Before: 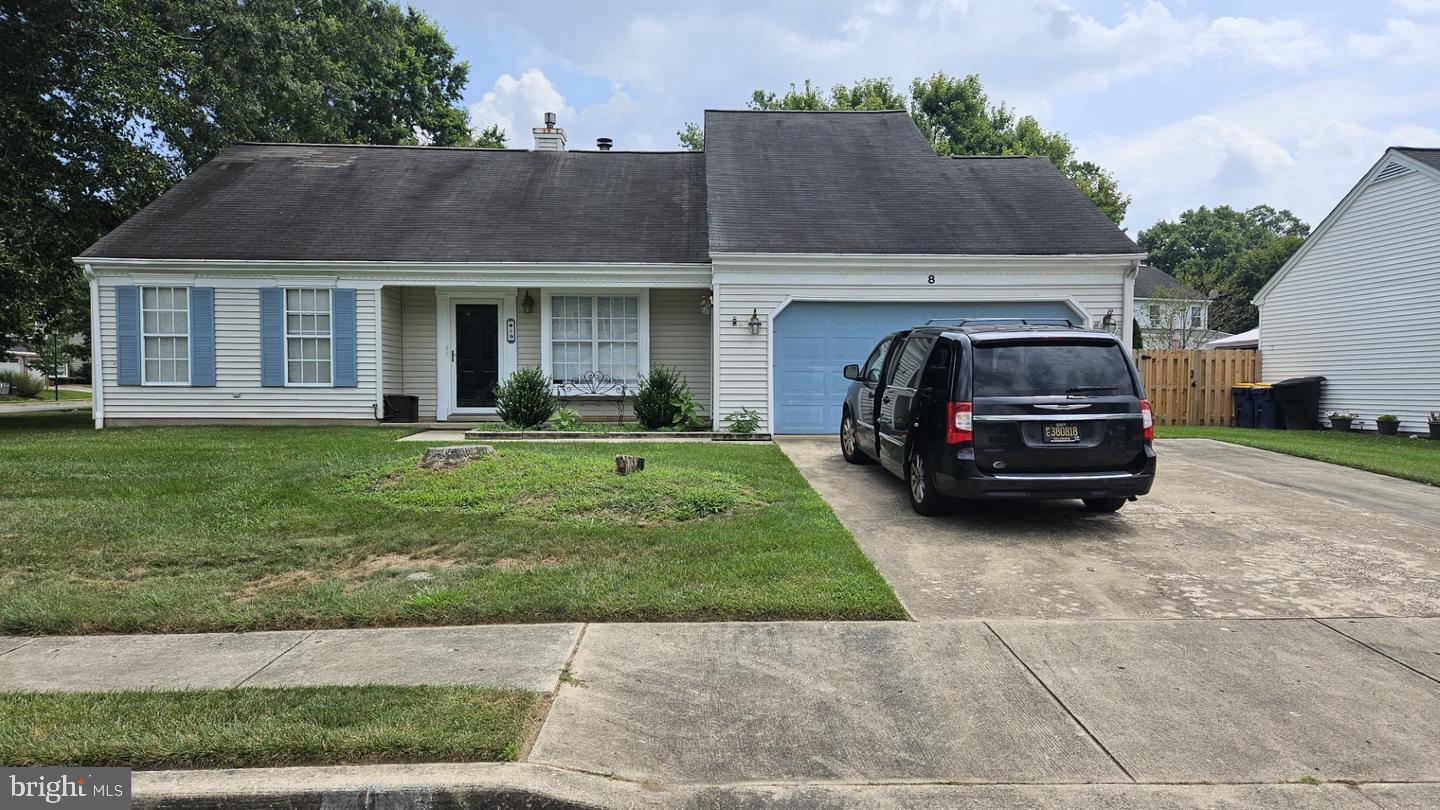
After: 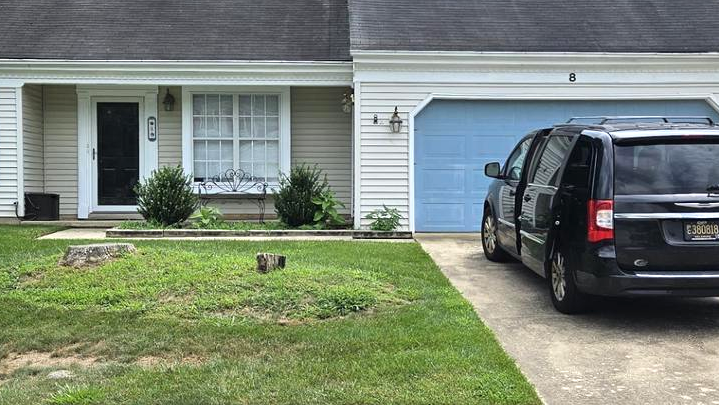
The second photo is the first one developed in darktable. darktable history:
crop: left 25%, top 25%, right 25%, bottom 25%
exposure: black level correction 0, exposure 0.5 EV, compensate highlight preservation false
